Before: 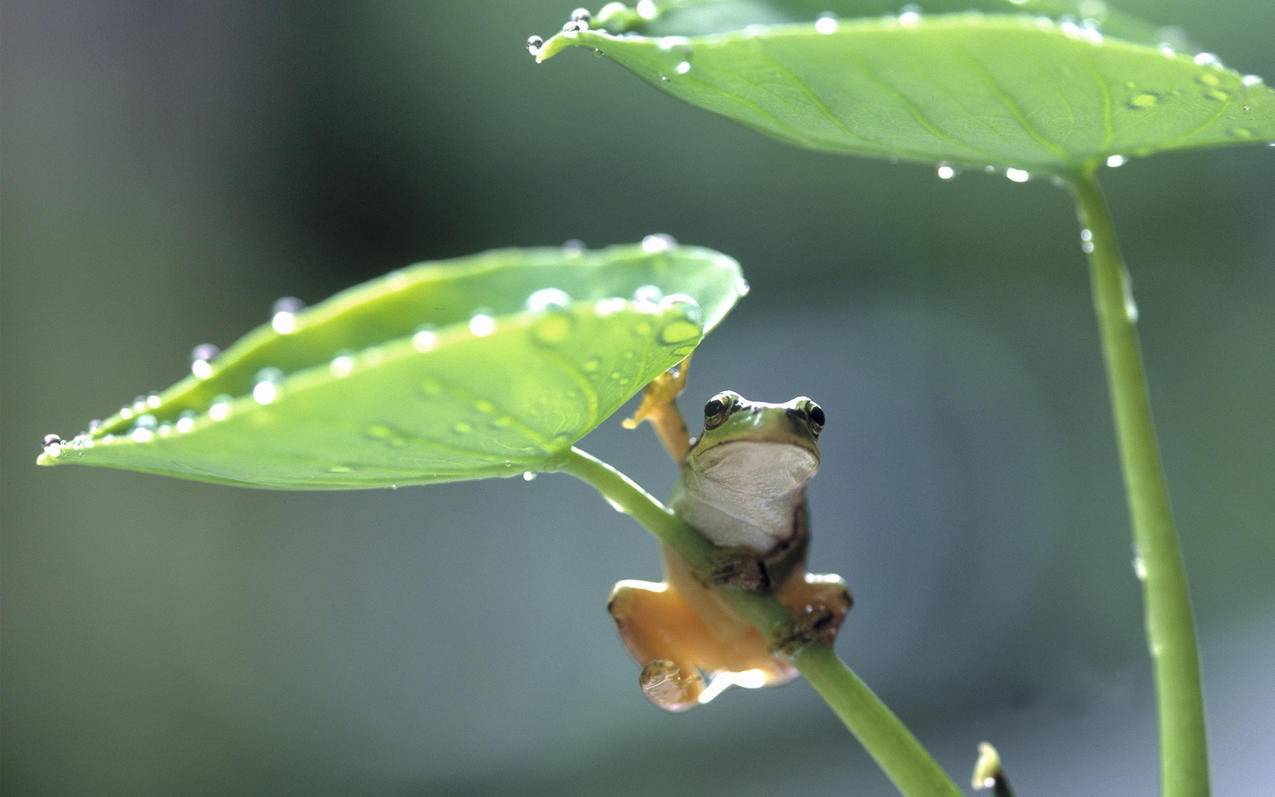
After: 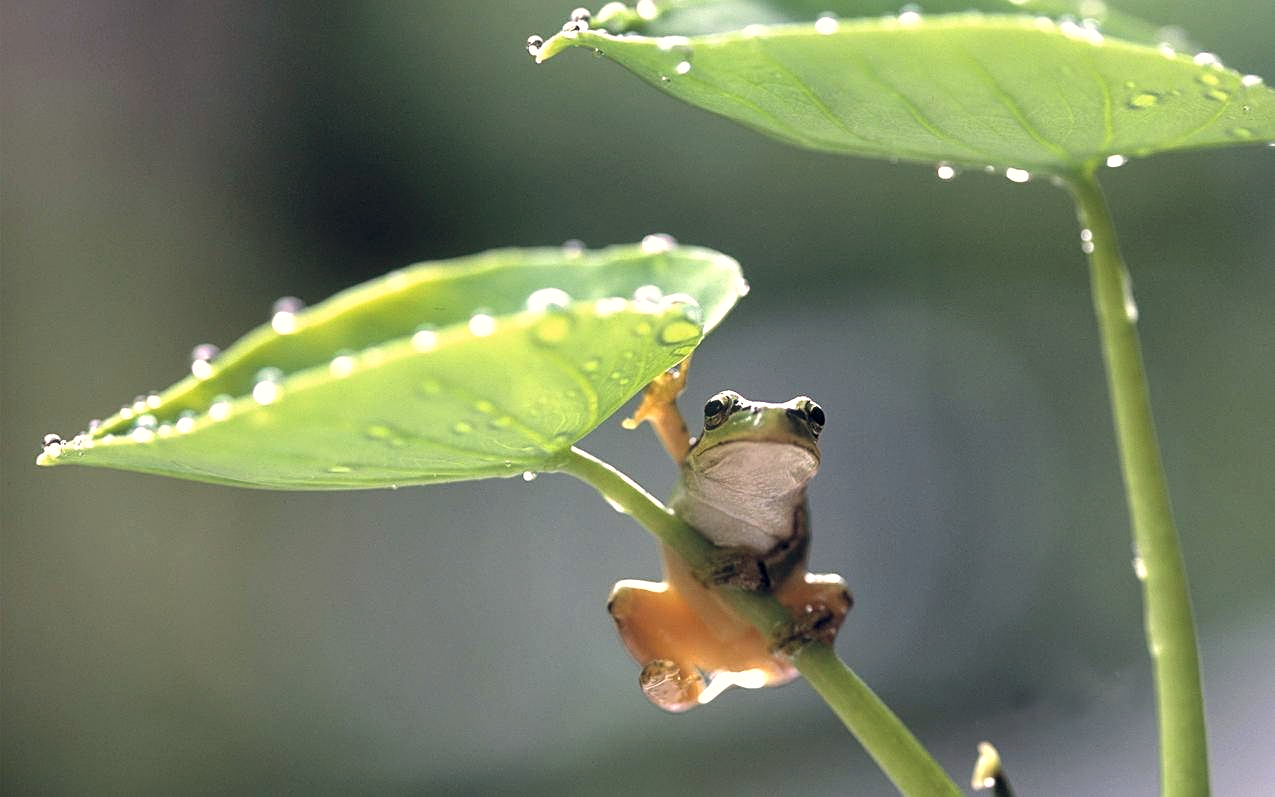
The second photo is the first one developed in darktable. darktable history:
color balance rgb: shadows lift › chroma 3.88%, shadows lift › hue 88.52°, power › hue 214.65°, global offset › chroma 0.1%, global offset › hue 252.4°, contrast 4.45%
white balance: red 1.127, blue 0.943
sharpen: on, module defaults
